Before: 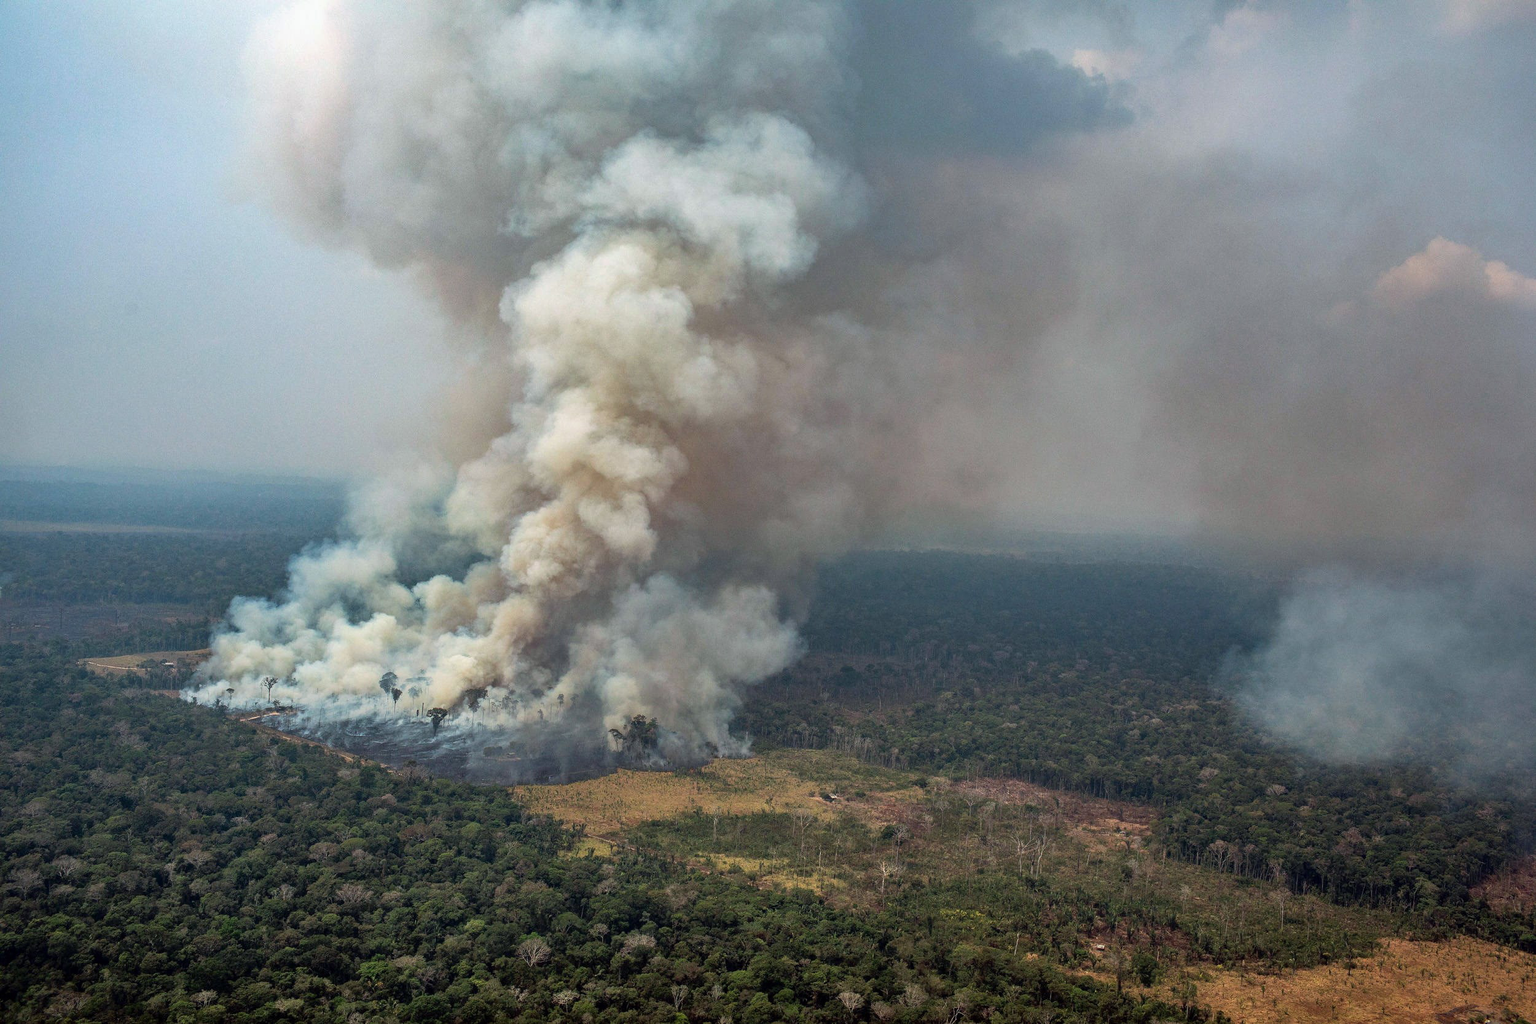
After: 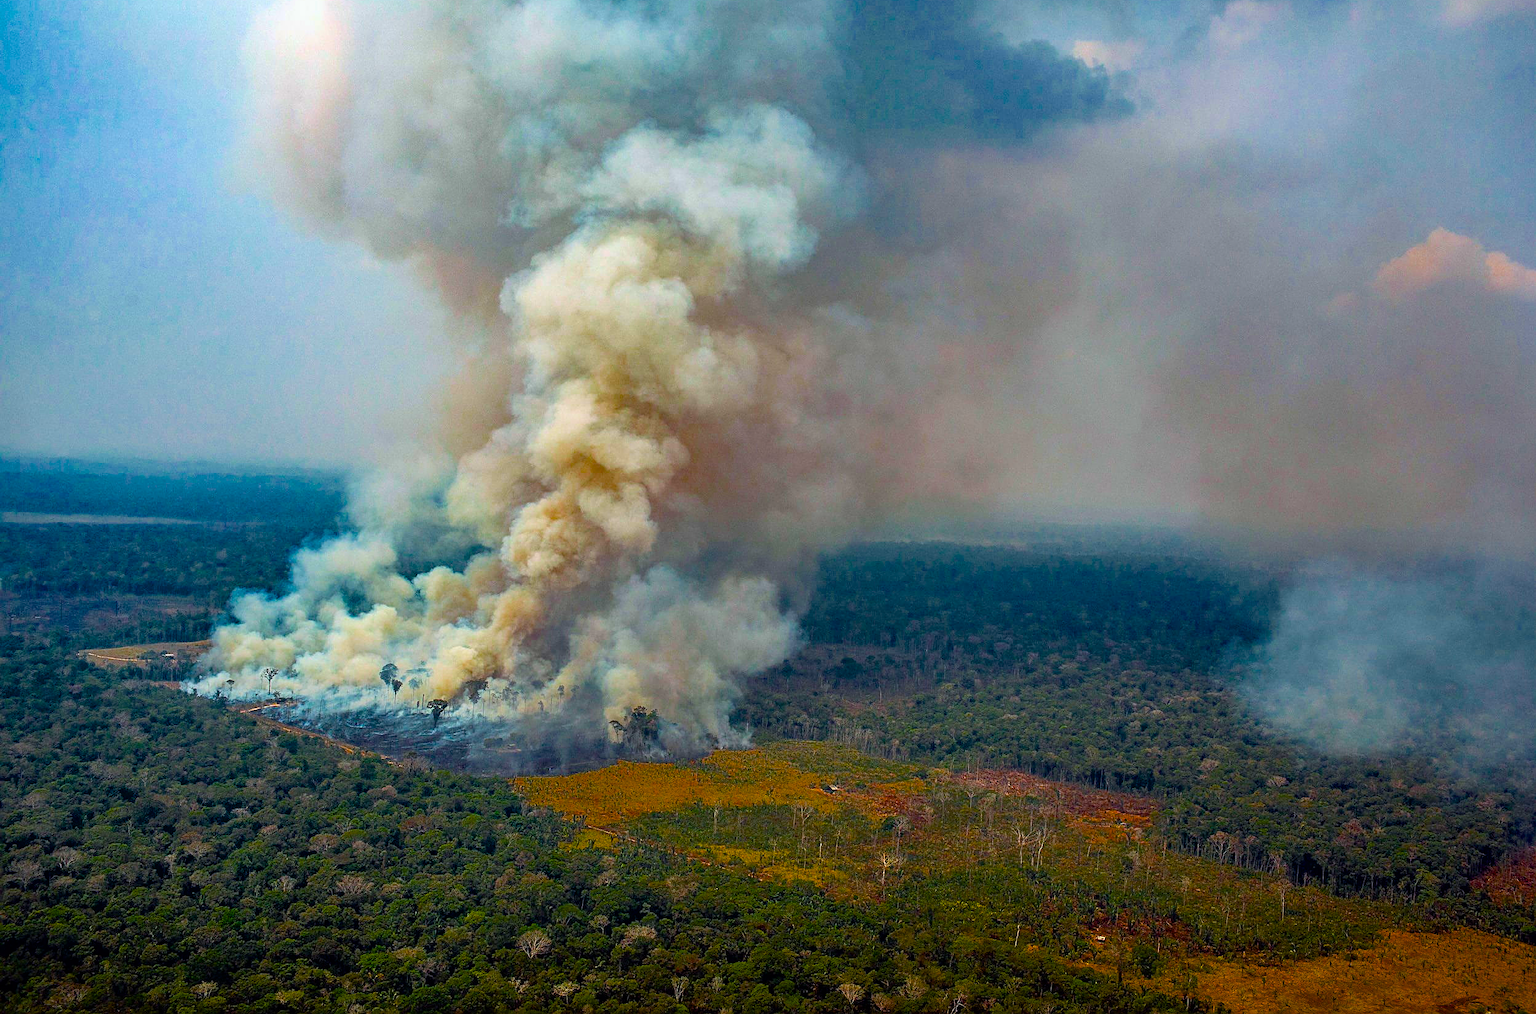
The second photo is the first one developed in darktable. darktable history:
color balance rgb: perceptual saturation grading › global saturation 65.932%, perceptual saturation grading › highlights 50.322%, perceptual saturation grading › shadows 29.703%, global vibrance 6.786%, saturation formula JzAzBz (2021)
sharpen: on, module defaults
crop: top 0.924%, right 0.008%
